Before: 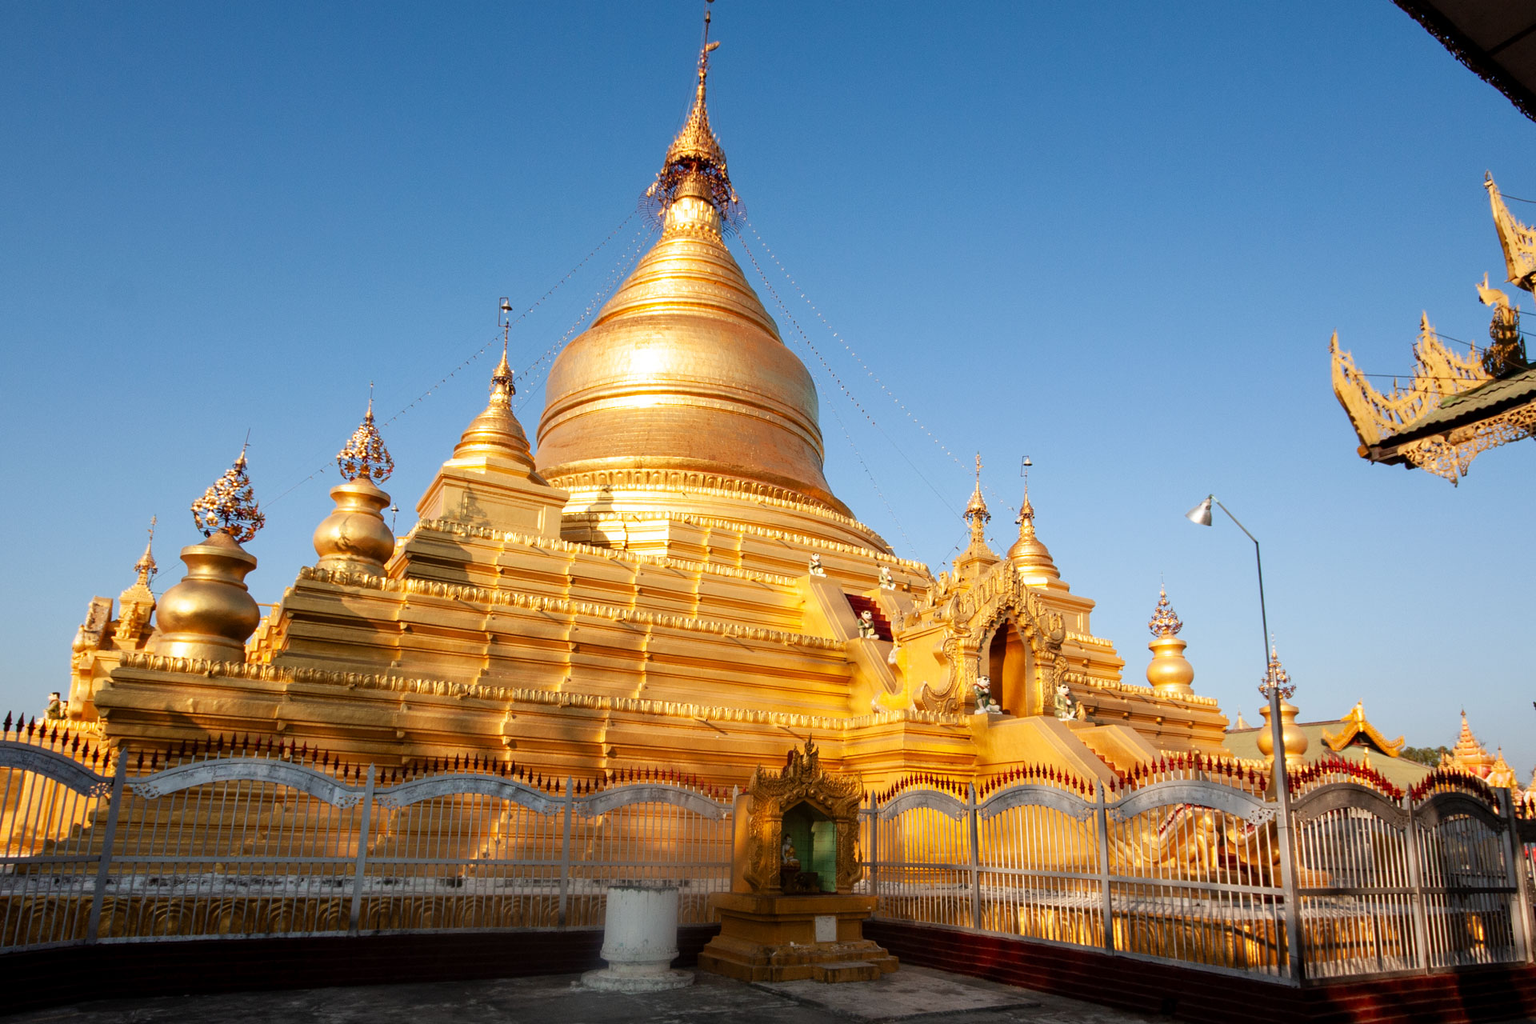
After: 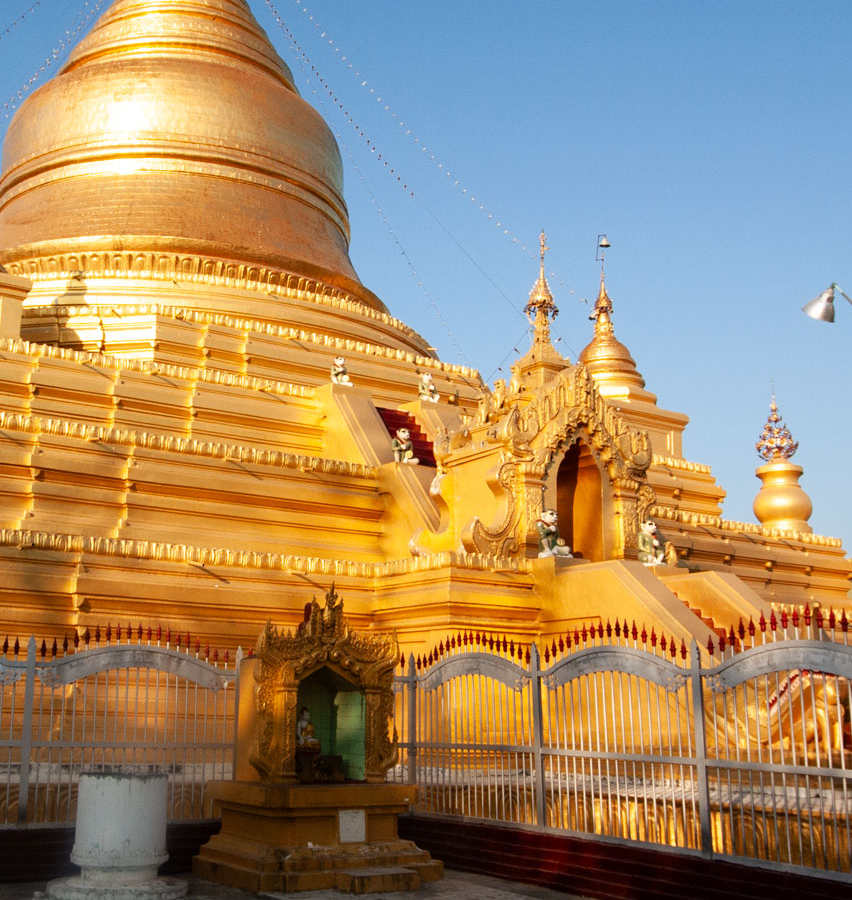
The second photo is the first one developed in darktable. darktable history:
crop: left 35.432%, top 26.233%, right 20.145%, bottom 3.432%
base curve: preserve colors none
